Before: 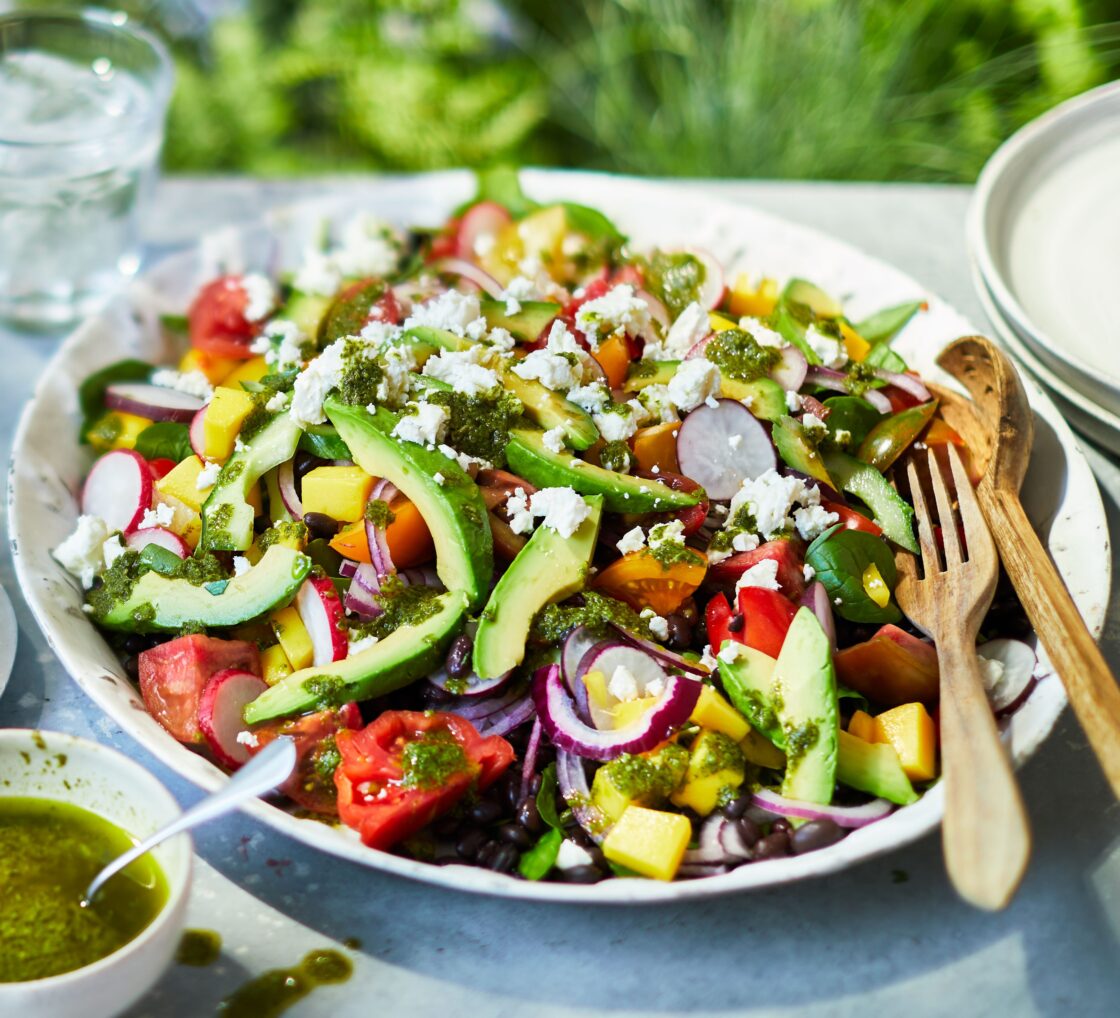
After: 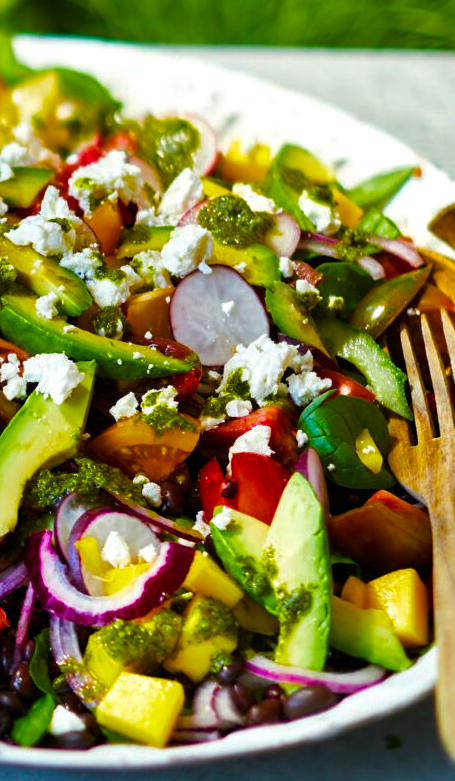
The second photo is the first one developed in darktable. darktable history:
crop: left 45.348%, top 13.218%, right 14.01%, bottom 10.002%
color balance rgb: shadows fall-off 299.038%, white fulcrum 1.99 EV, highlights fall-off 300%, perceptual saturation grading › global saturation 34.844%, perceptual saturation grading › highlights -25.822%, perceptual saturation grading › shadows 49.529%, perceptual brilliance grading › global brilliance 21.529%, perceptual brilliance grading › shadows -35.777%, mask middle-gray fulcrum 99.585%, global vibrance 5.199%, contrast gray fulcrum 38.25%, contrast 2.872%
